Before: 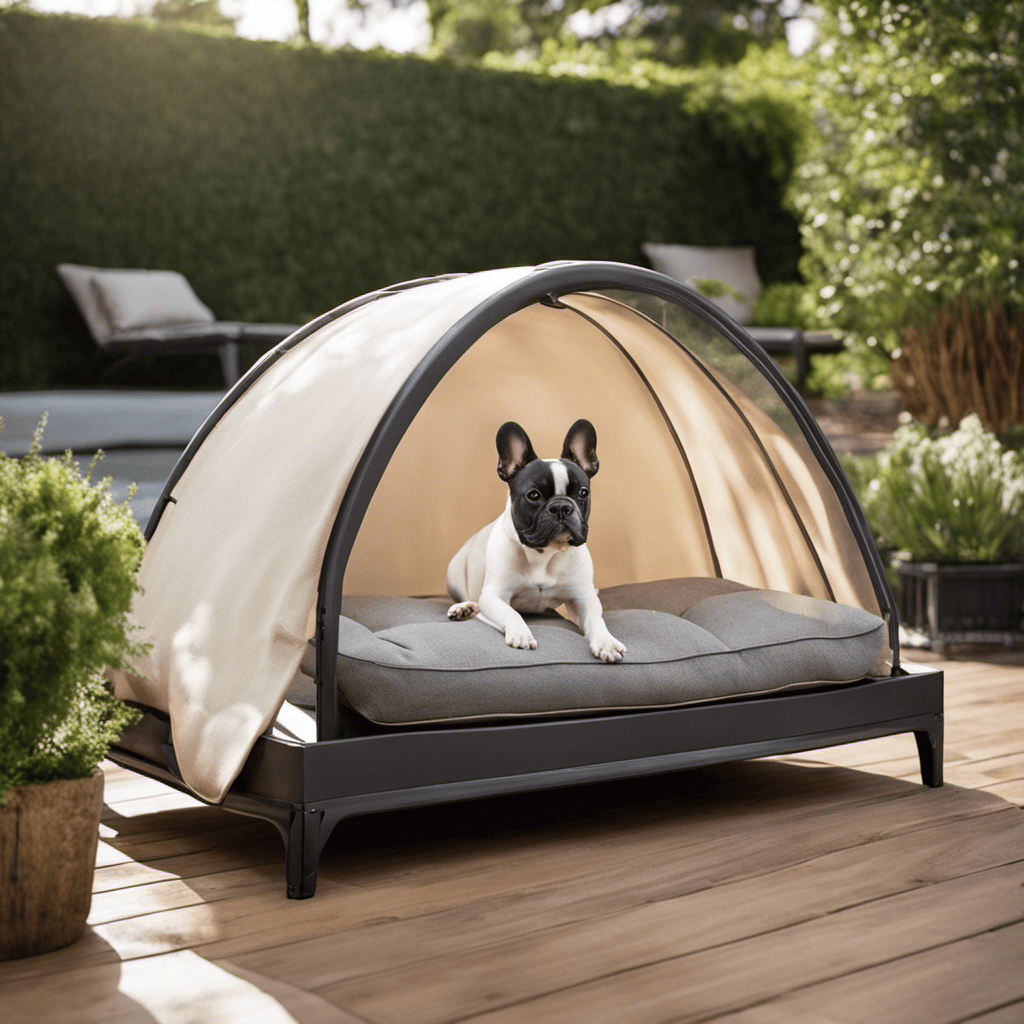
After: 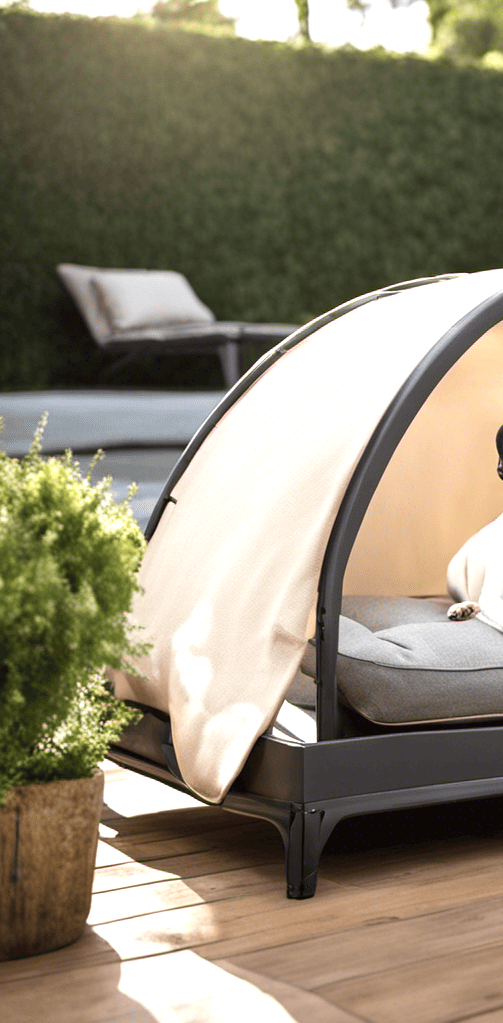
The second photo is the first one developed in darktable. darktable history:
exposure: exposure 0.657 EV, compensate highlight preservation false
crop and rotate: left 0%, top 0%, right 50.845%
